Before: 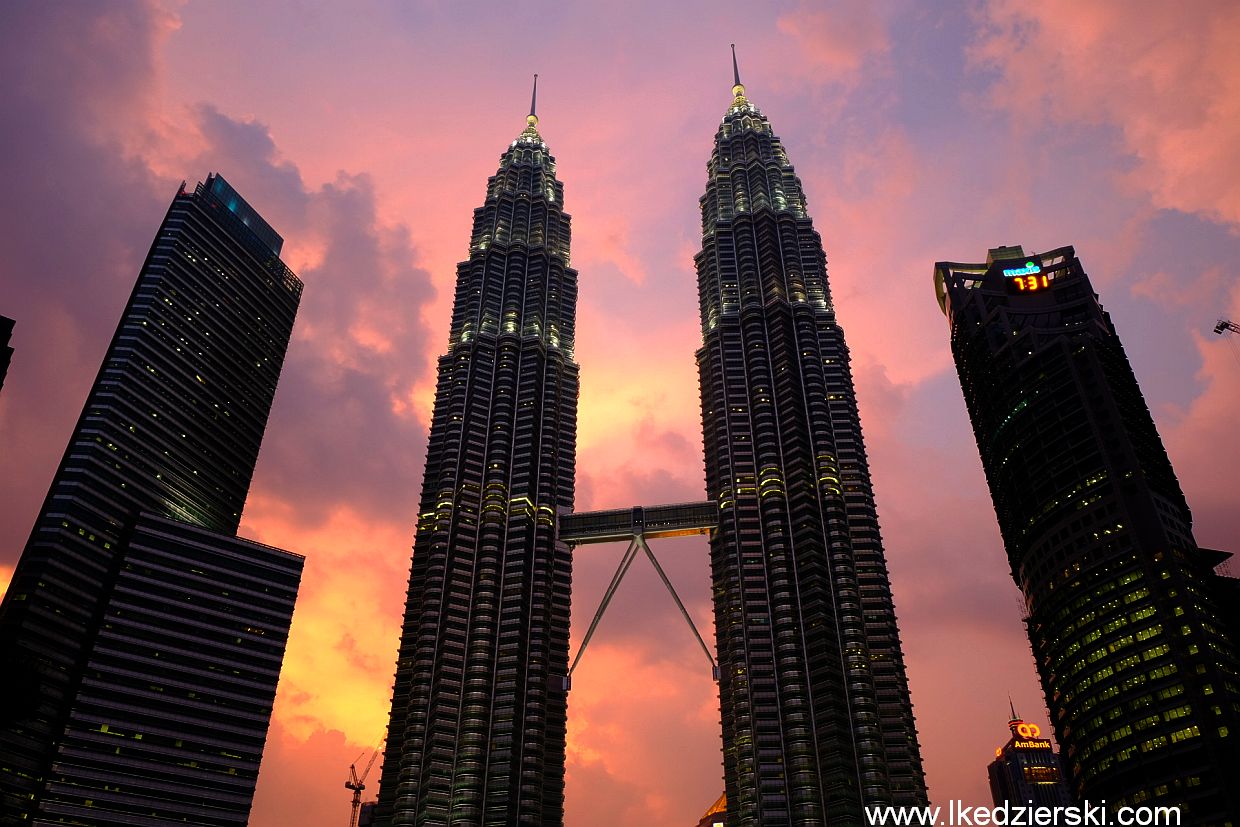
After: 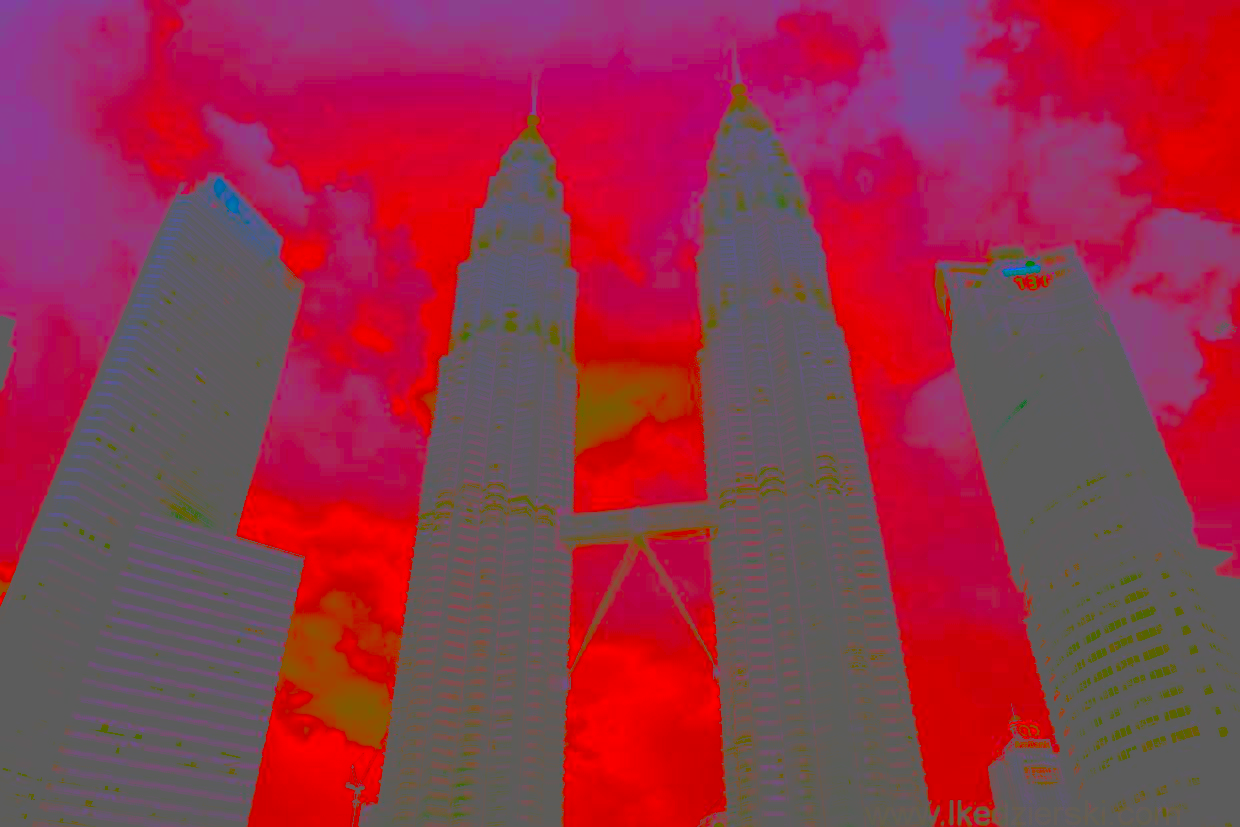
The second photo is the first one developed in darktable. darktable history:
color balance rgb: linear chroma grading › global chroma 9%, perceptual saturation grading › global saturation 36%, perceptual saturation grading › shadows 35%, perceptual brilliance grading › global brilliance 15%, perceptual brilliance grading › shadows -35%, global vibrance 15%
white balance: red 1.009, blue 0.985
contrast brightness saturation: contrast -0.99, brightness -0.17, saturation 0.75
